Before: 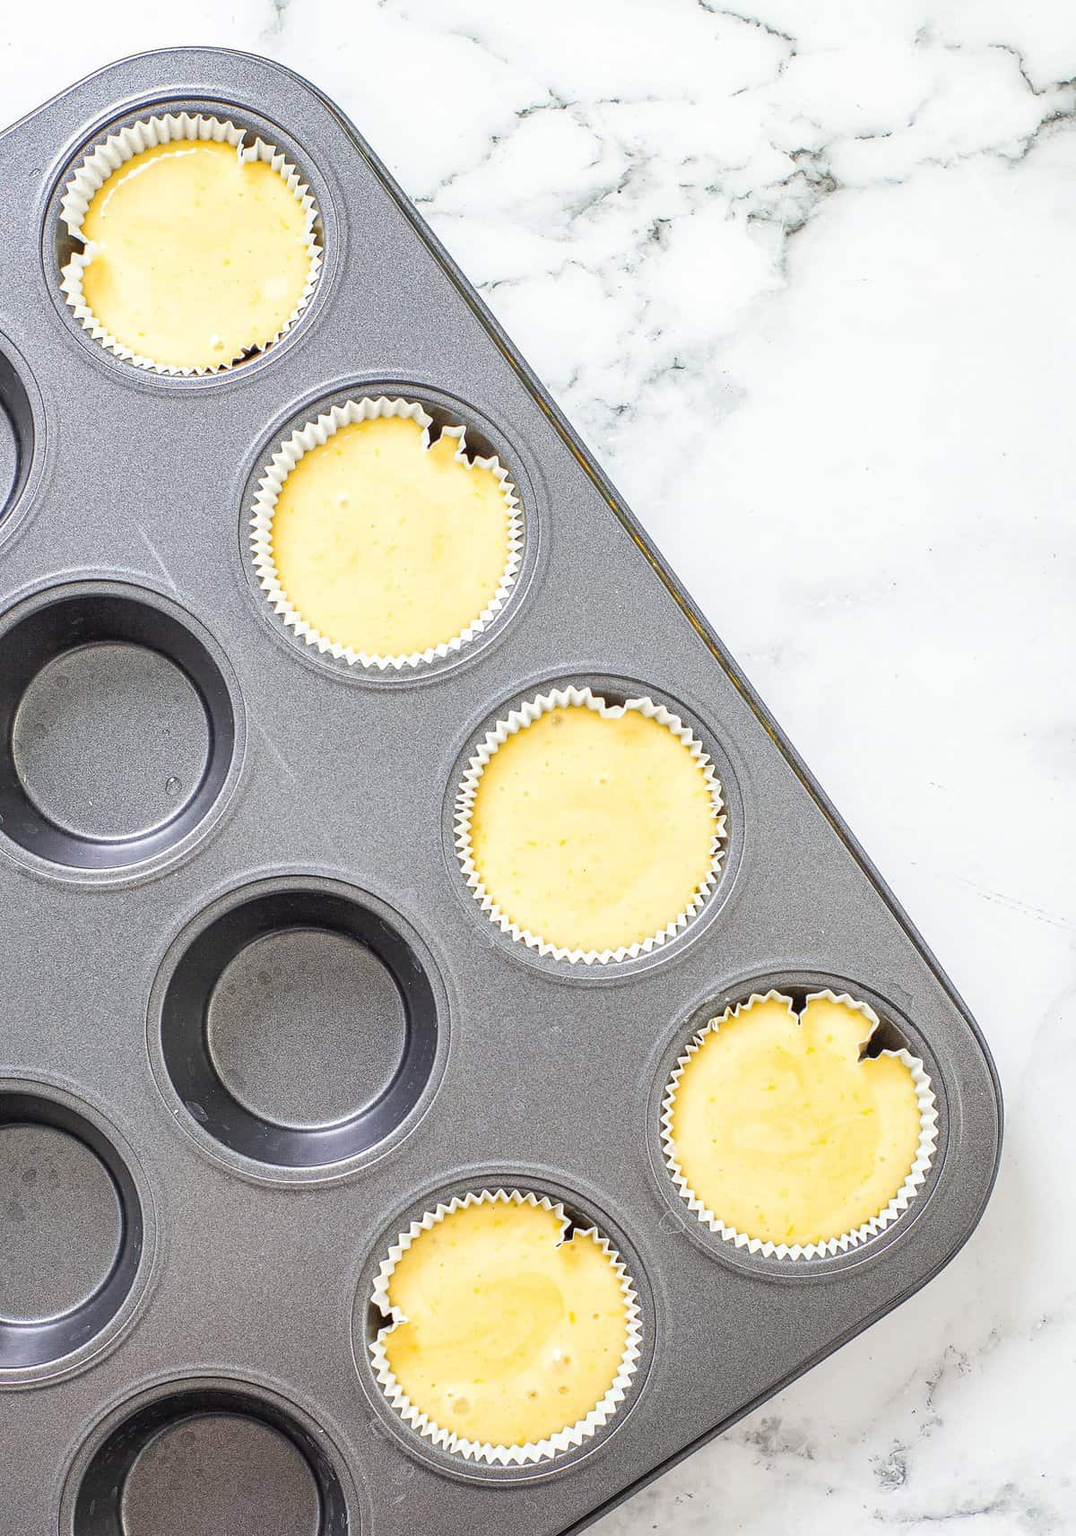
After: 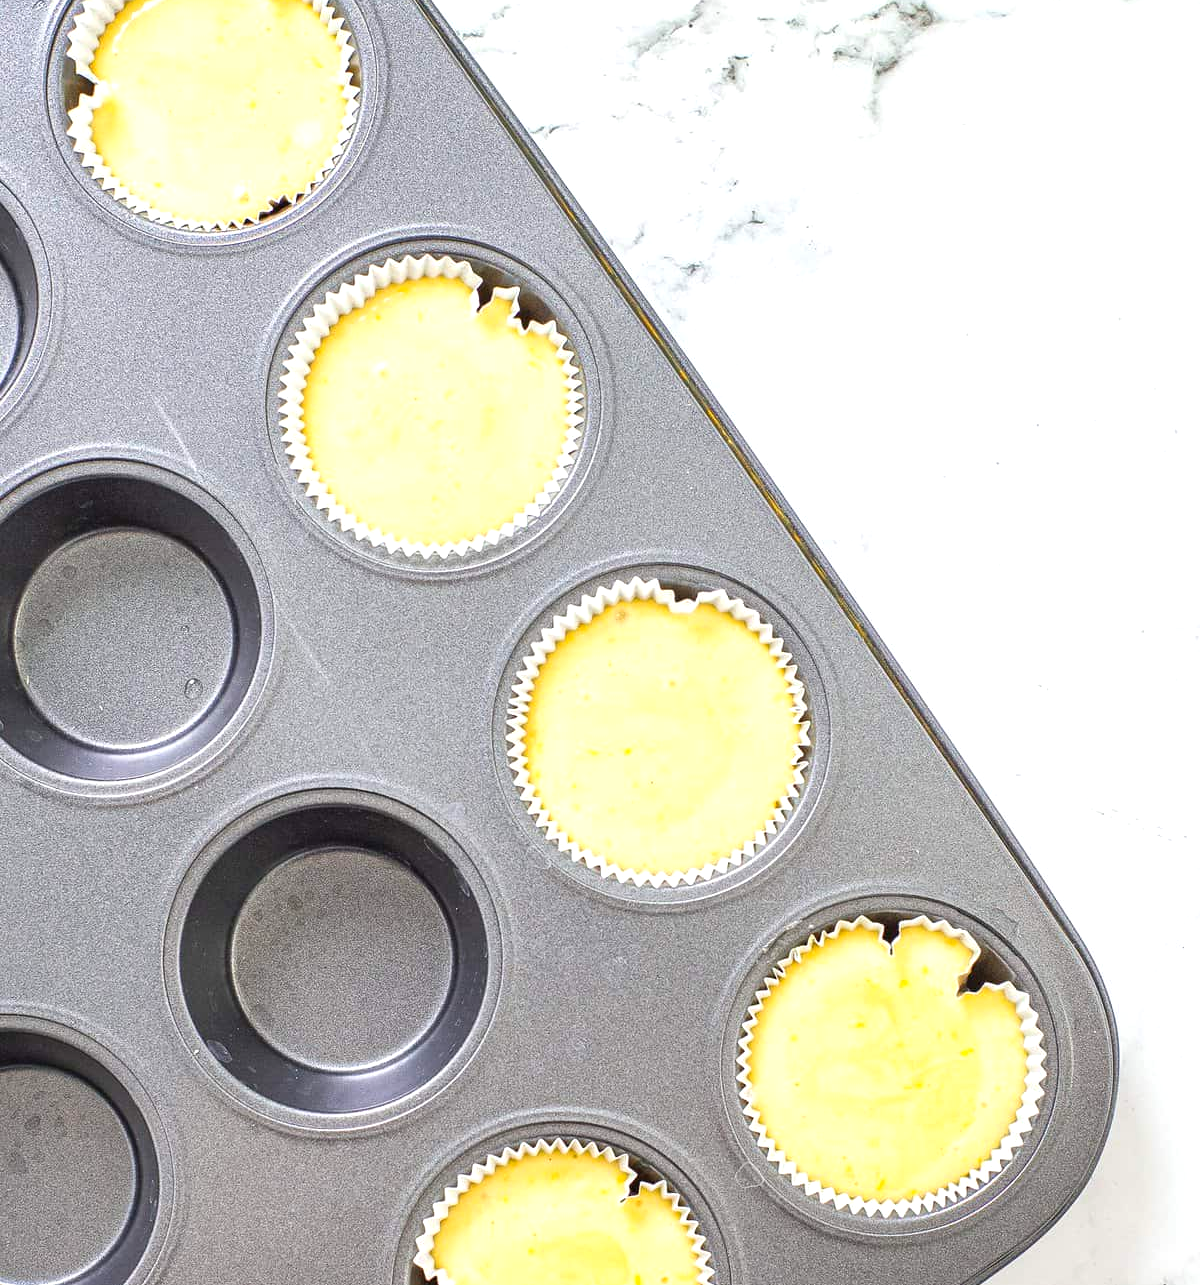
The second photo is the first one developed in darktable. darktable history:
crop: top 11.009%, bottom 13.938%
exposure: exposure 0.295 EV, compensate highlight preservation false
color balance rgb: perceptual saturation grading › global saturation 0.7%, global vibrance 20%
